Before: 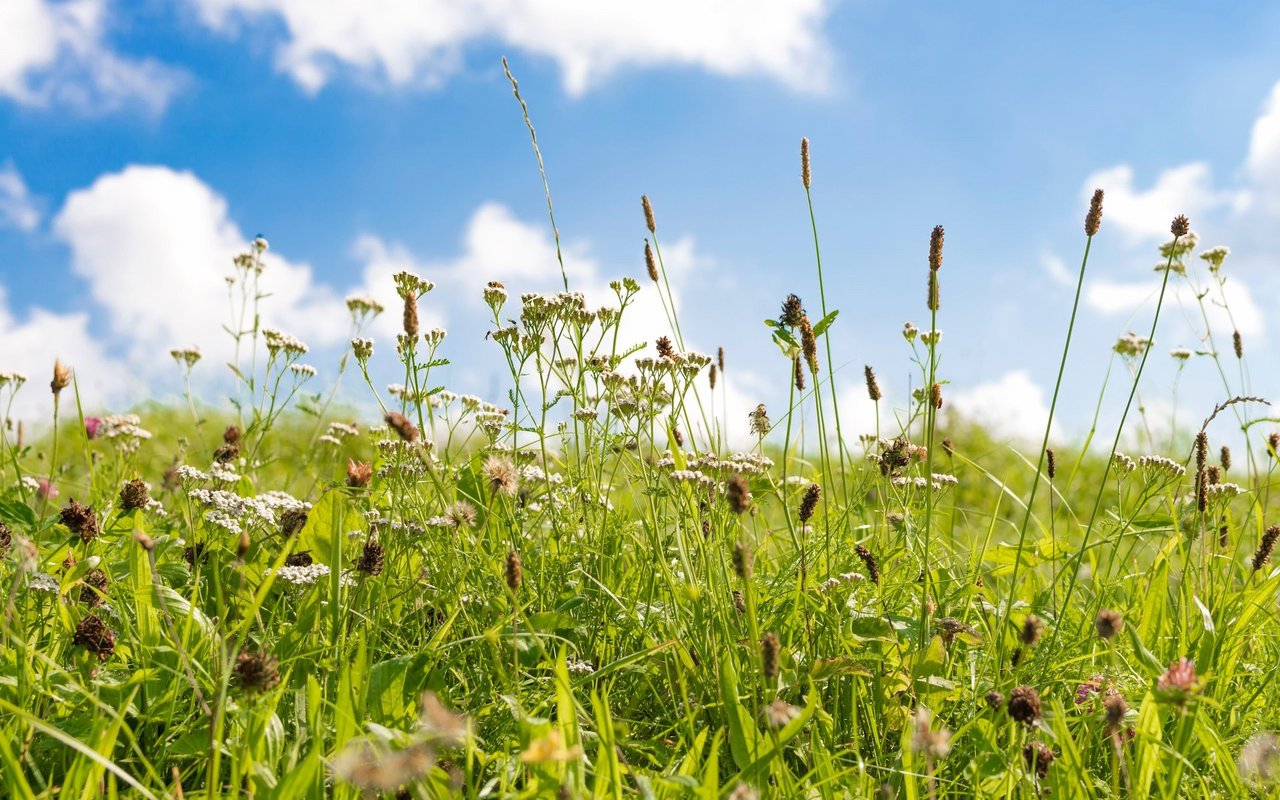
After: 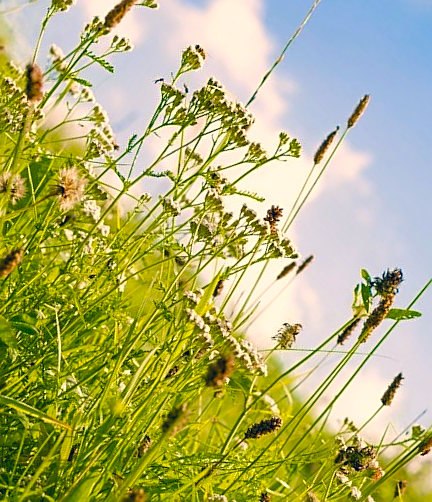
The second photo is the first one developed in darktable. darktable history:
color correction: highlights a* 10.27, highlights b* 14.71, shadows a* -9.86, shadows b* -14.9
crop and rotate: angle -45.79°, top 16.387%, right 0.952%, bottom 11.637%
color balance rgb: global offset › hue 172.3°, perceptual saturation grading › global saturation 27.102%, perceptual saturation grading › highlights -28.686%, perceptual saturation grading › mid-tones 15.558%, perceptual saturation grading › shadows 33.298%, global vibrance 22.648%
sharpen: on, module defaults
